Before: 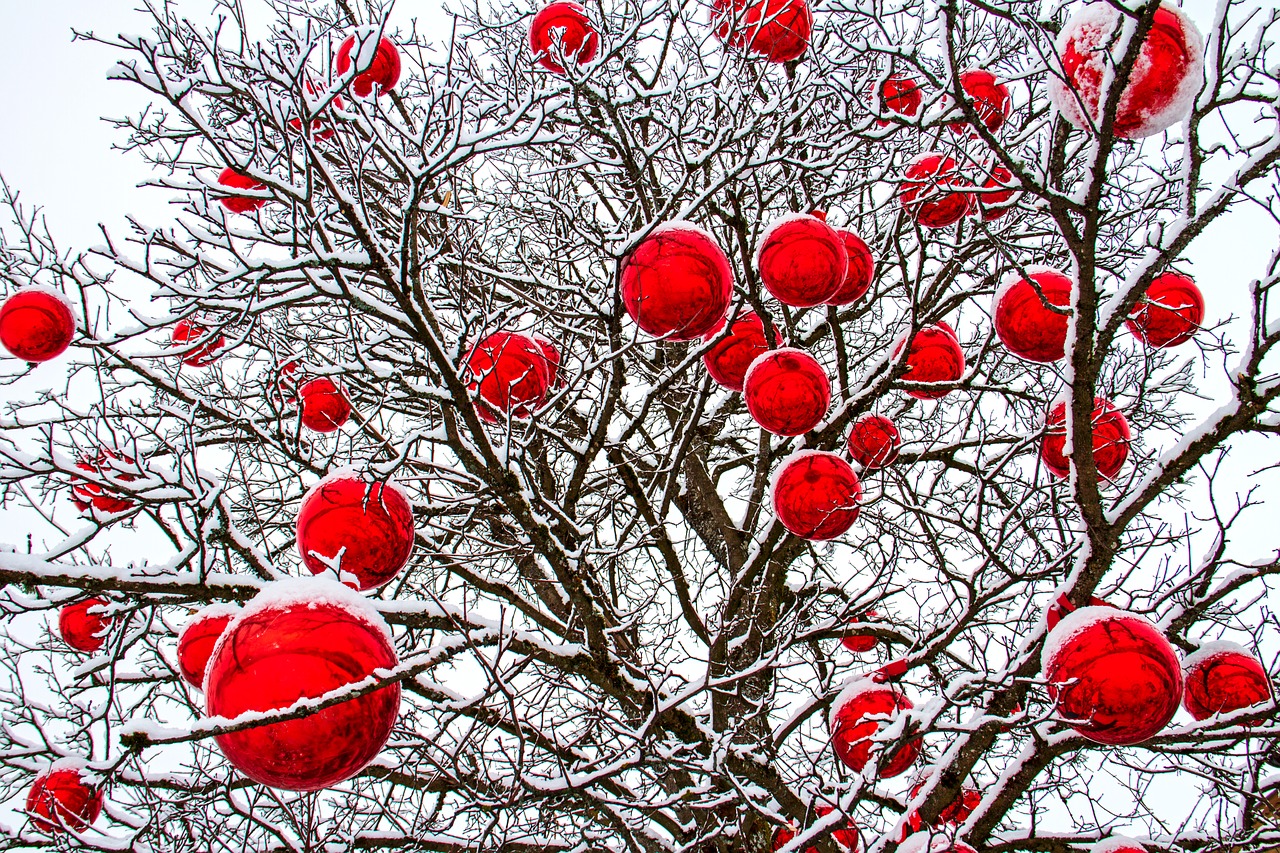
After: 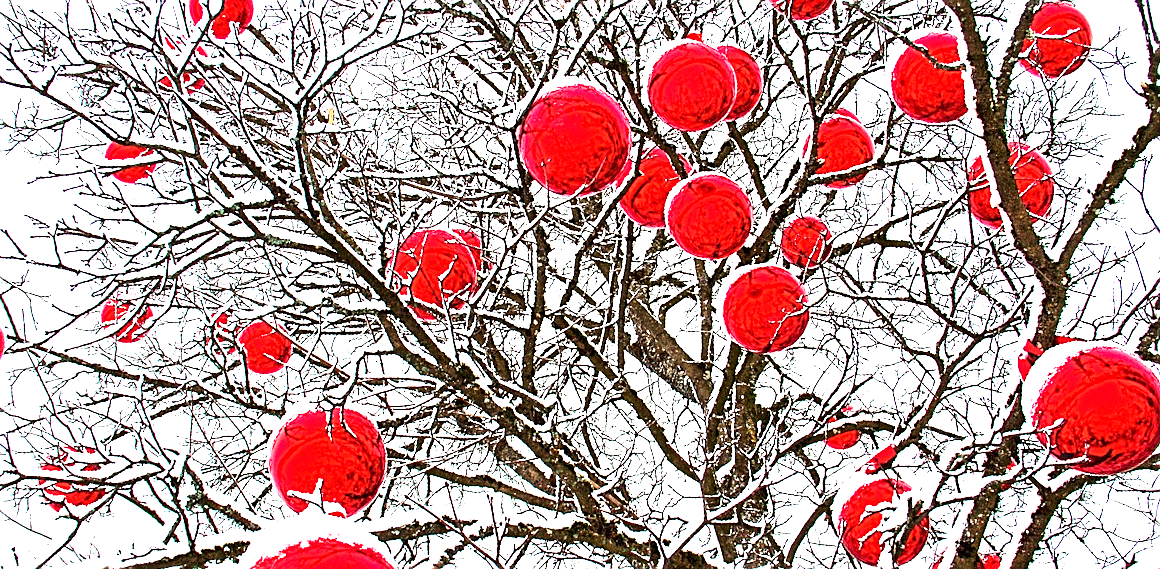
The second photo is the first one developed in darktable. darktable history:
exposure: black level correction 0, exposure 1.388 EV, compensate exposure bias true, compensate highlight preservation false
crop and rotate: left 0.614%, top 0.179%, bottom 0.309%
tone equalizer: -8 EV -0.417 EV, -7 EV -0.389 EV, -6 EV -0.333 EV, -5 EV -0.222 EV, -3 EV 0.222 EV, -2 EV 0.333 EV, -1 EV 0.389 EV, +0 EV 0.417 EV, edges refinement/feathering 500, mask exposure compensation -1.57 EV, preserve details no
rotate and perspective: rotation -14.8°, crop left 0.1, crop right 0.903, crop top 0.25, crop bottom 0.748
sharpen: on, module defaults
